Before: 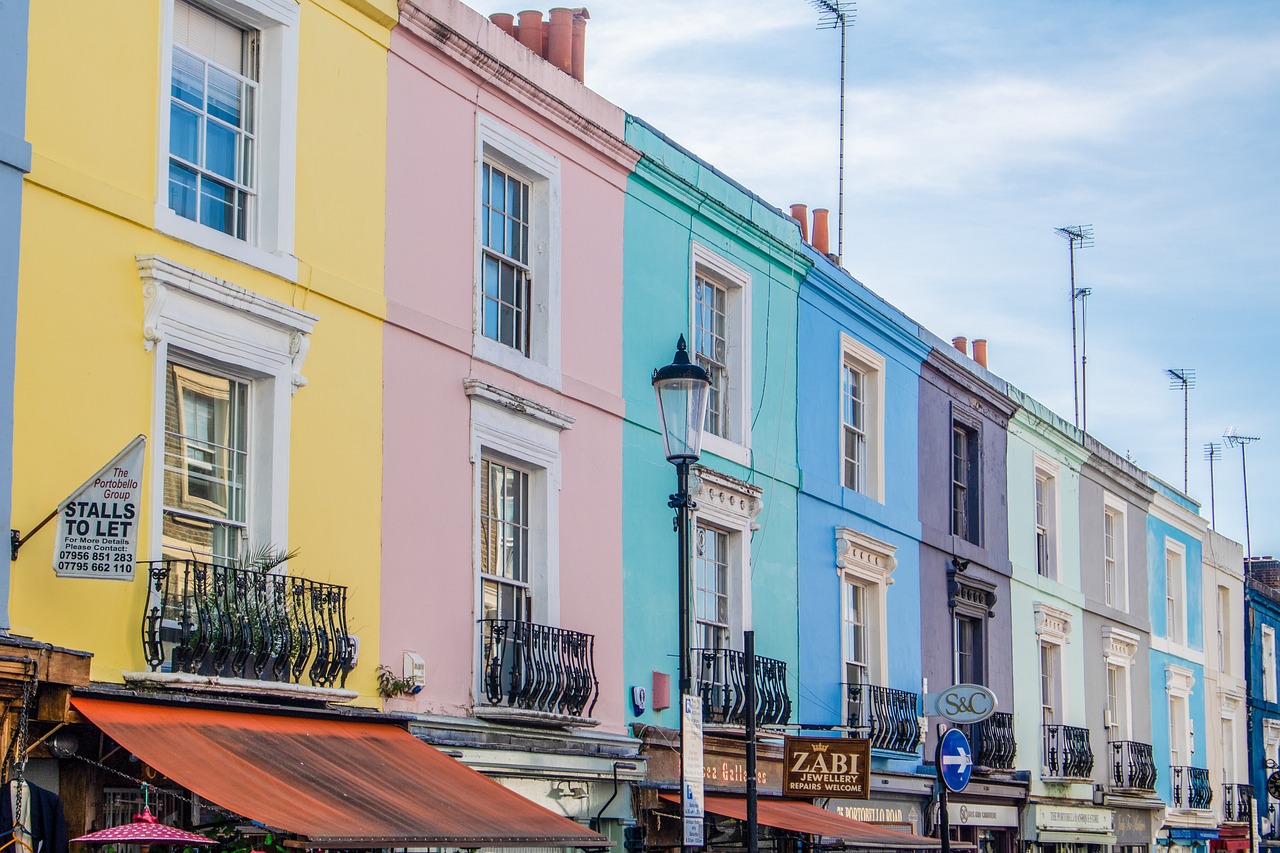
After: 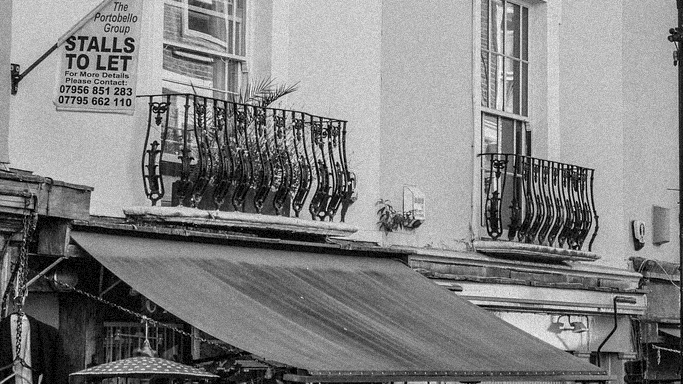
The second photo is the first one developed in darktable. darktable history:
contrast brightness saturation: contrast 0.03, brightness 0.06, saturation 0.13
grain: coarseness 9.38 ISO, strength 34.99%, mid-tones bias 0%
crop and rotate: top 54.778%, right 46.61%, bottom 0.159%
monochrome: on, module defaults
